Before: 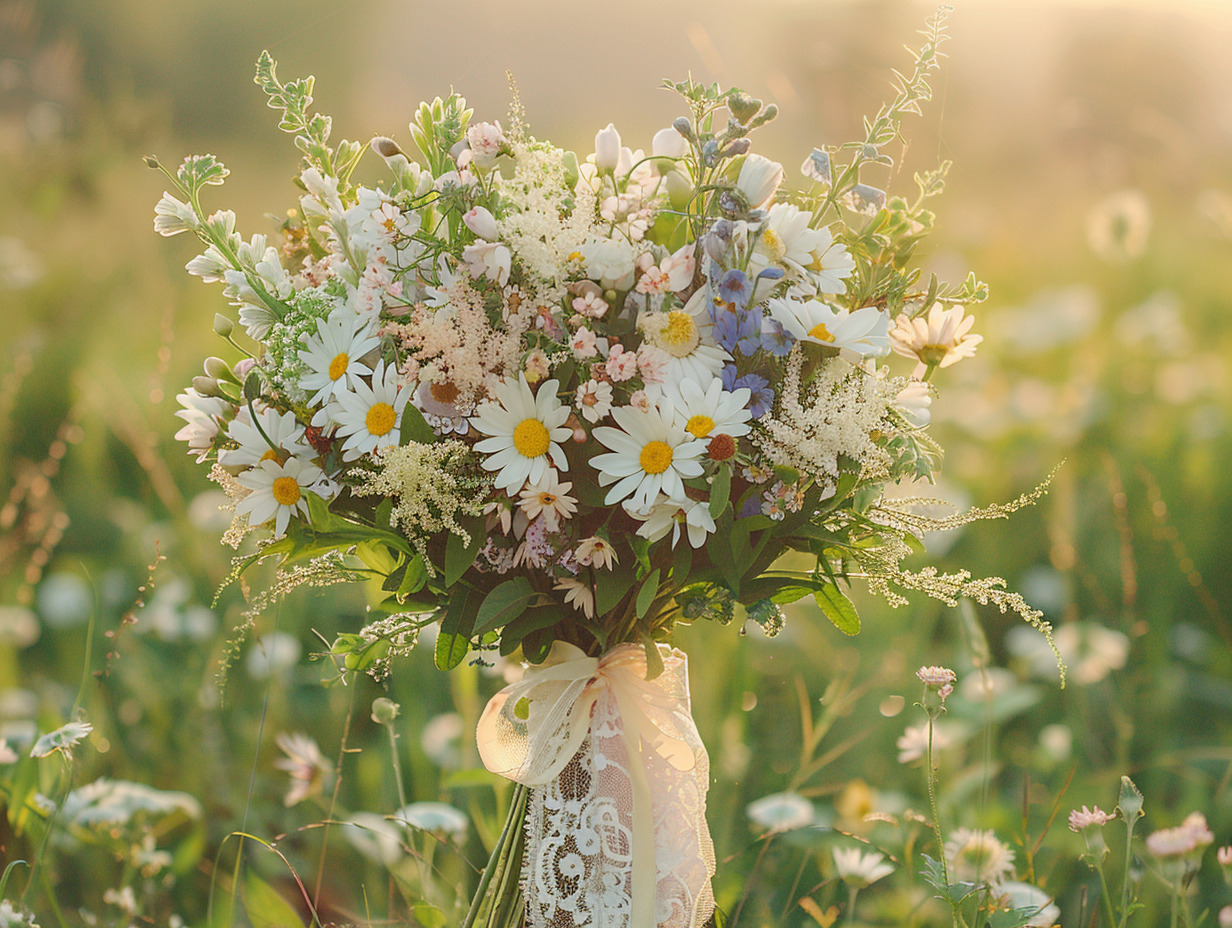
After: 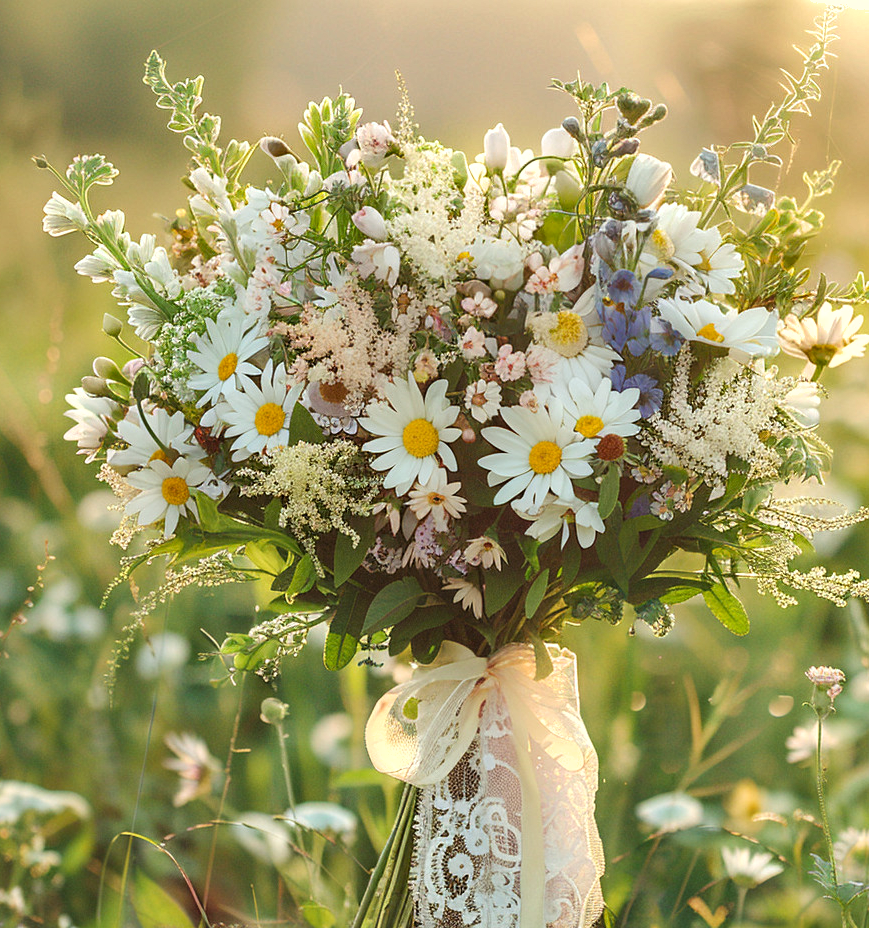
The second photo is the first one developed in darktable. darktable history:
crop and rotate: left 9.051%, right 20.339%
shadows and highlights: shadows 5.93, soften with gaussian
color correction: highlights a* -2.91, highlights b* -2.4, shadows a* 2.06, shadows b* 2.65
tone equalizer: edges refinement/feathering 500, mask exposure compensation -1.57 EV, preserve details no
contrast brightness saturation: contrast 0.084, saturation 0.02
levels: levels [0.055, 0.477, 0.9]
